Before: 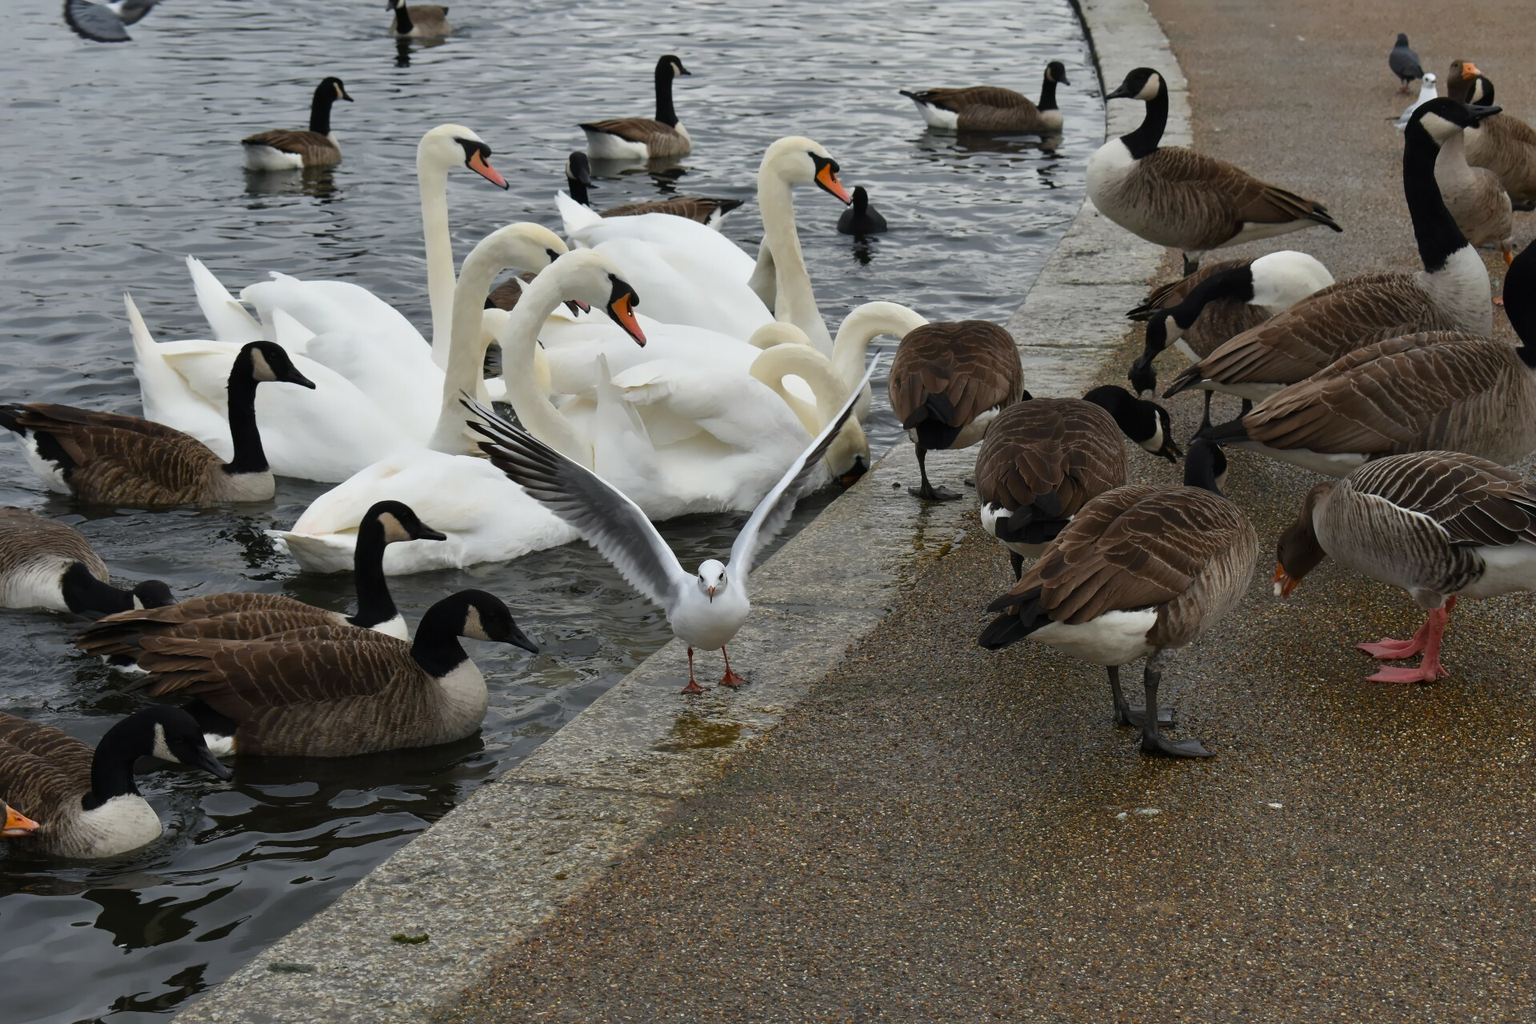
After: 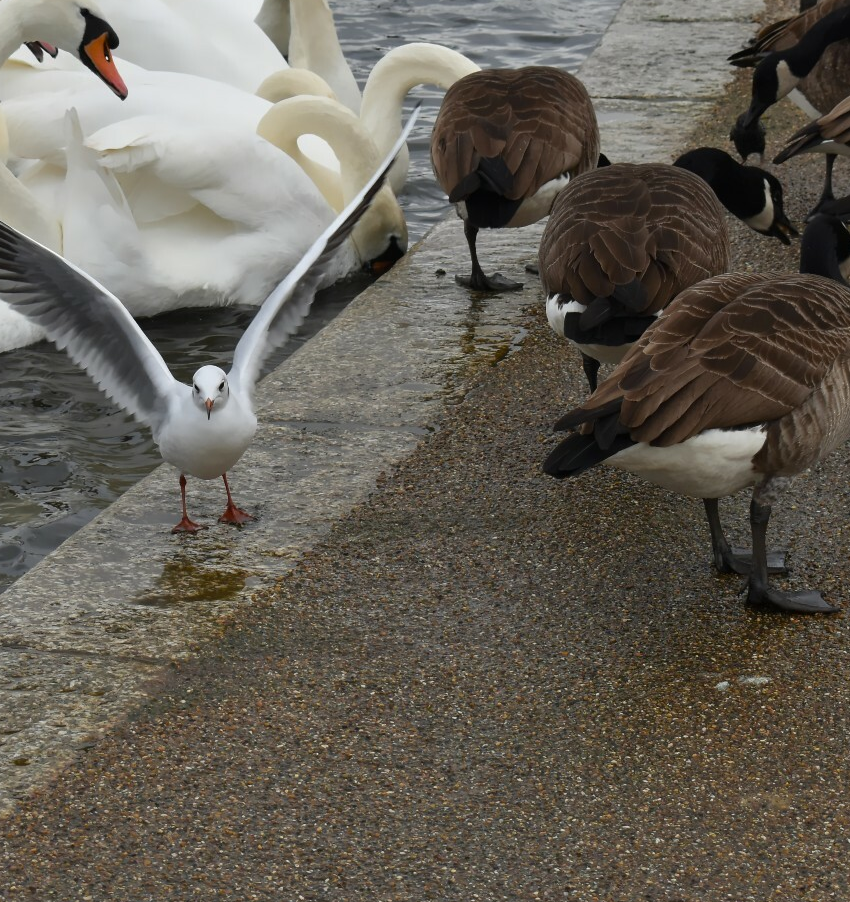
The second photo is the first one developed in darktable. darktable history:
crop: left 35.459%, top 26.104%, right 20.231%, bottom 3.417%
